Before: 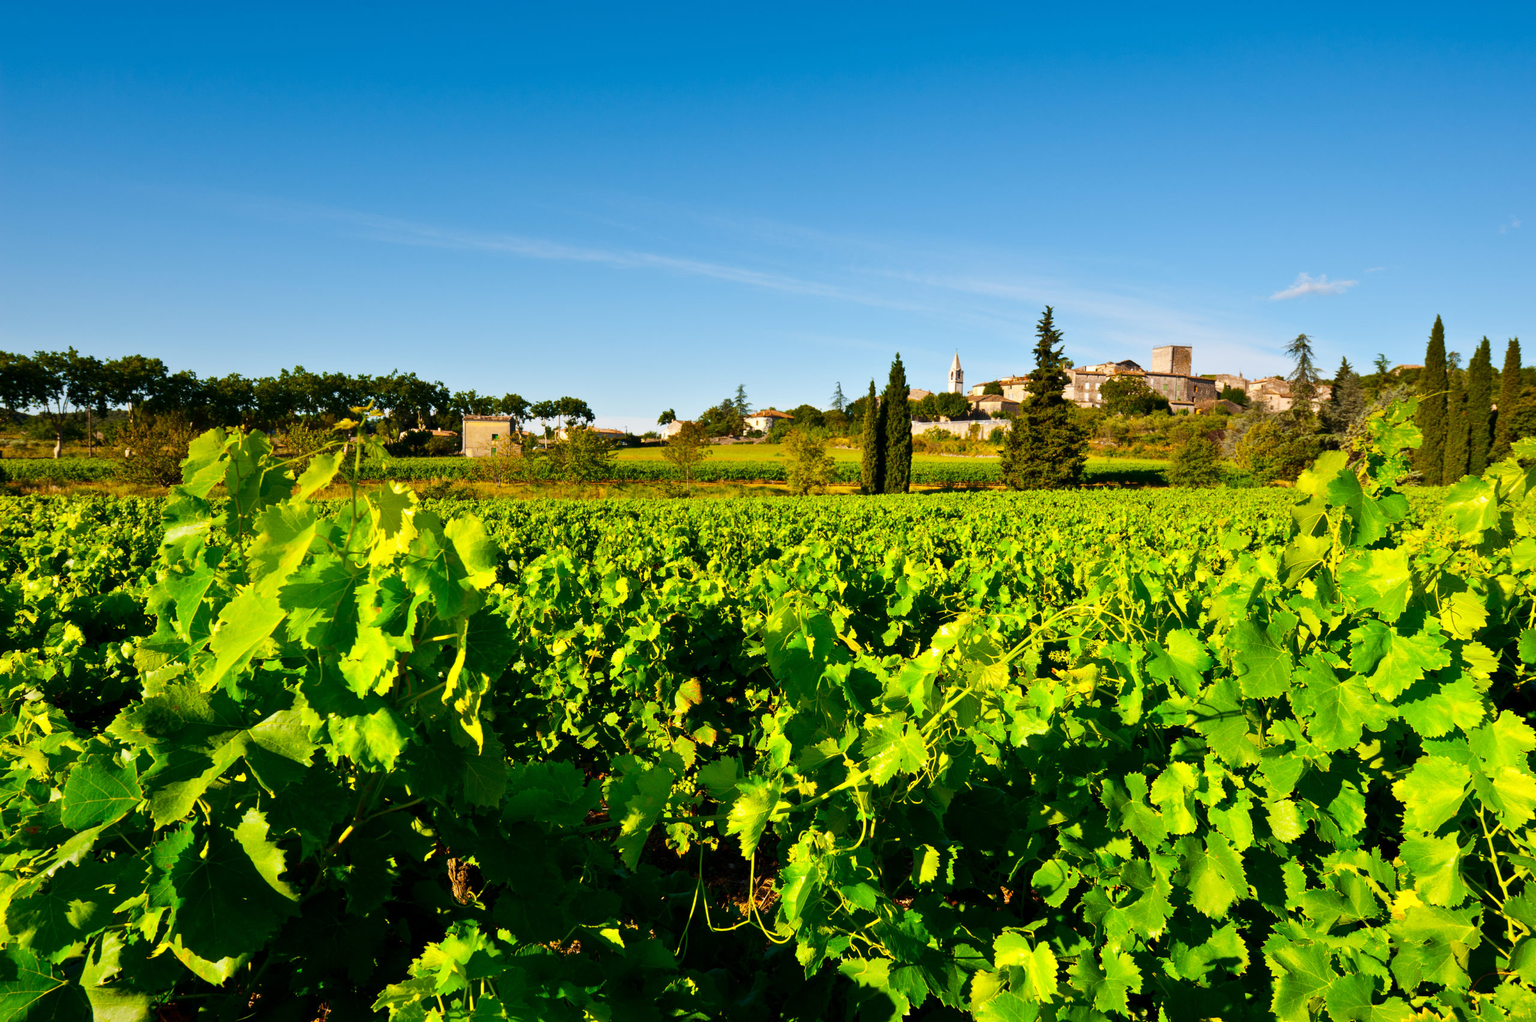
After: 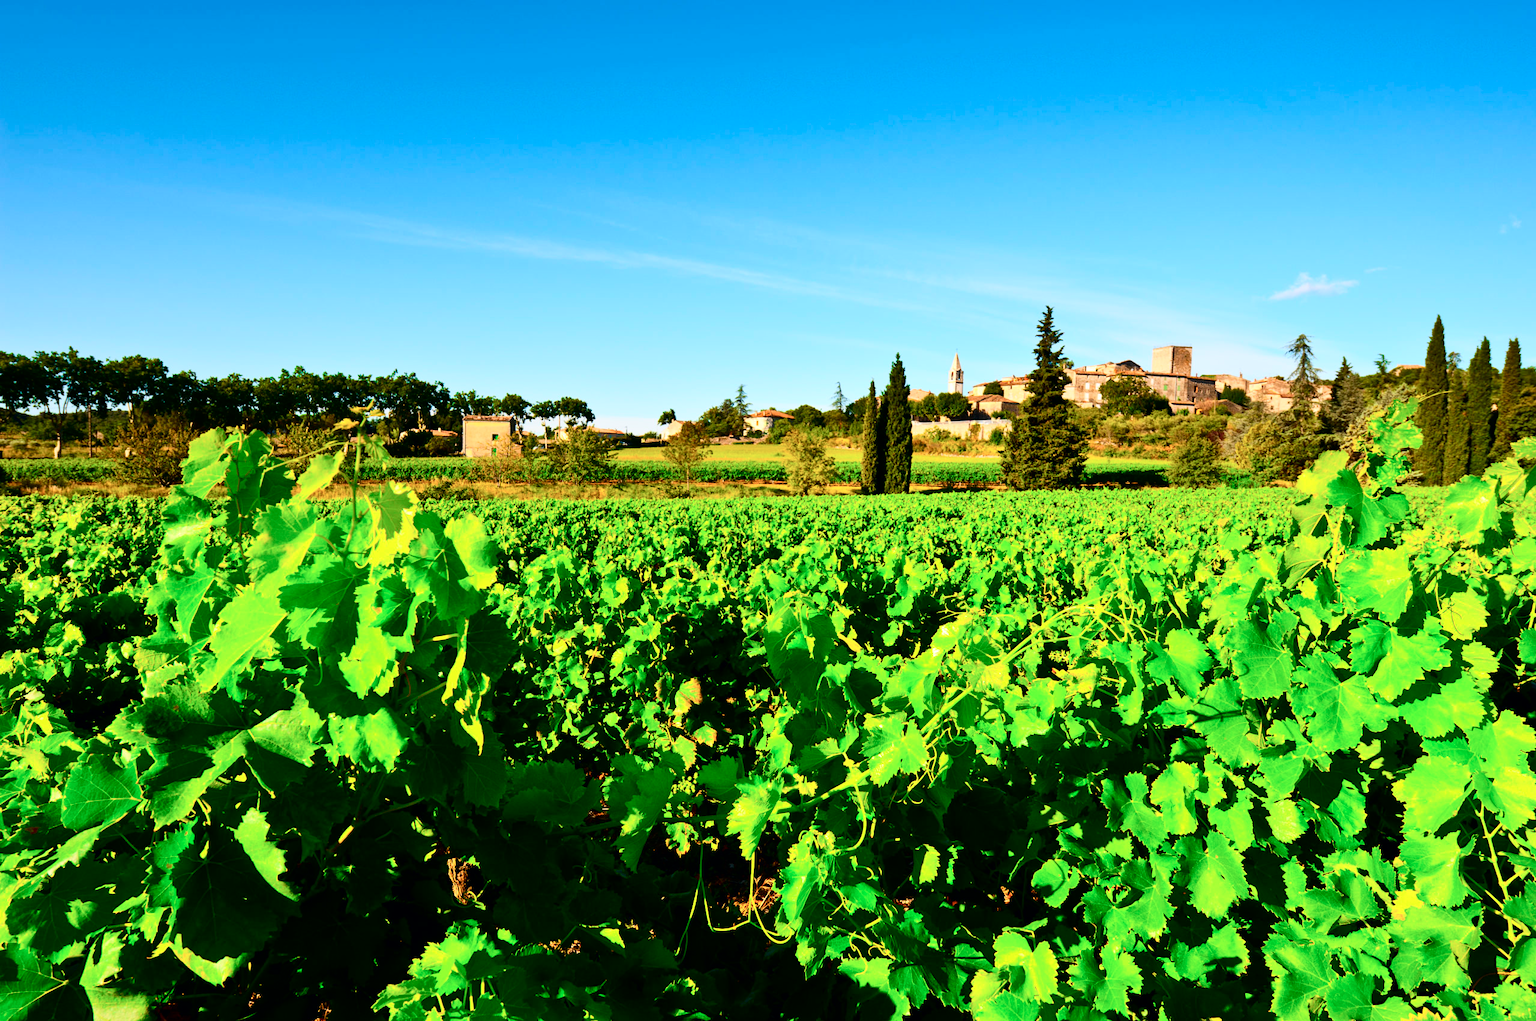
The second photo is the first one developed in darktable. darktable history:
tone curve: curves: ch0 [(0, 0) (0.051, 0.021) (0.11, 0.069) (0.249, 0.235) (0.452, 0.526) (0.596, 0.713) (0.703, 0.83) (0.851, 0.938) (1, 1)]; ch1 [(0, 0) (0.1, 0.038) (0.318, 0.221) (0.413, 0.325) (0.443, 0.412) (0.483, 0.474) (0.503, 0.501) (0.516, 0.517) (0.548, 0.568) (0.569, 0.599) (0.594, 0.634) (0.666, 0.701) (1, 1)]; ch2 [(0, 0) (0.453, 0.435) (0.479, 0.476) (0.504, 0.5) (0.529, 0.537) (0.556, 0.583) (0.584, 0.618) (0.824, 0.815) (1, 1)], color space Lab, independent channels, preserve colors none
